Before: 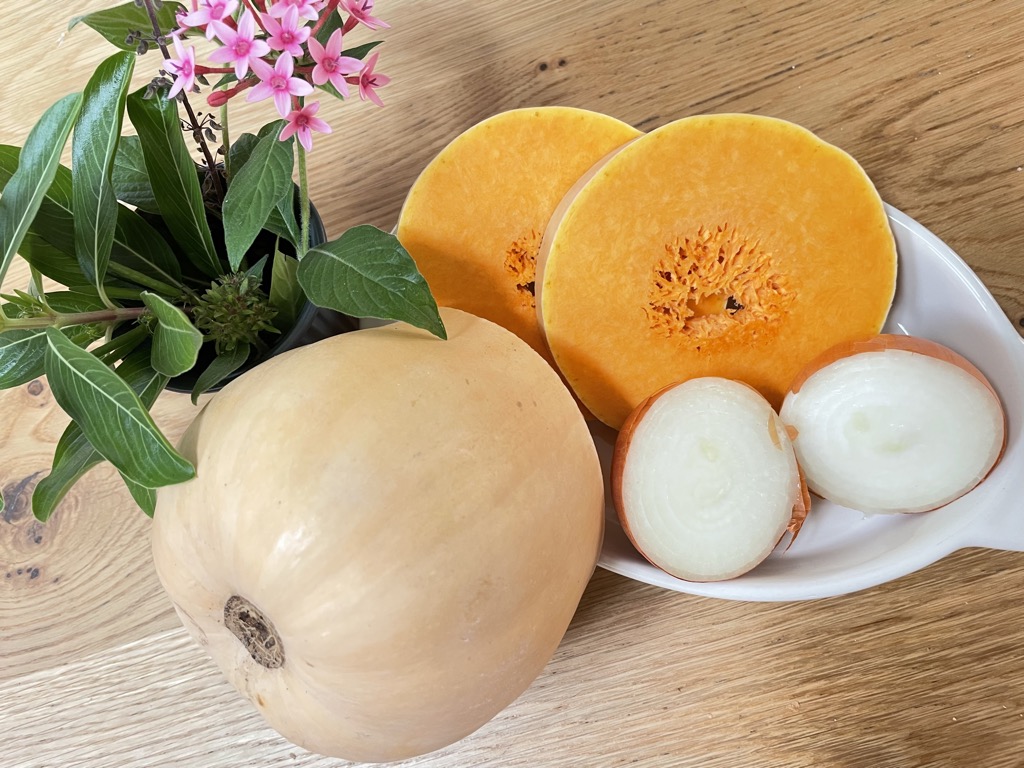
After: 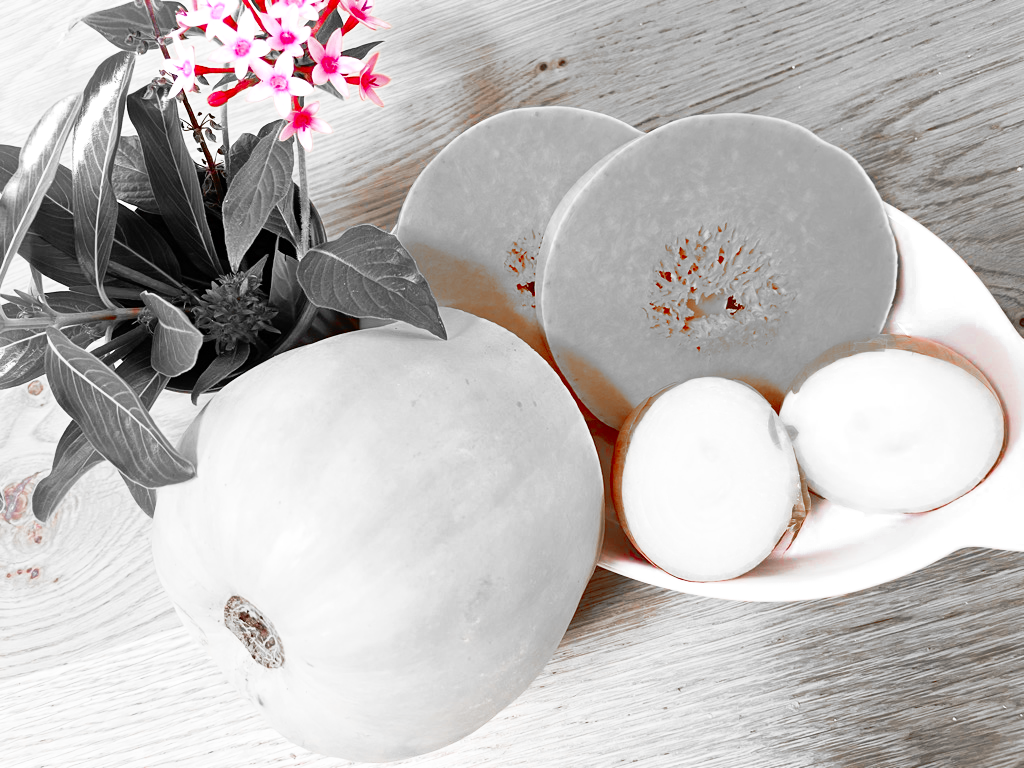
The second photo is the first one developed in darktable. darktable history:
color balance rgb: perceptual saturation grading › global saturation 20%, perceptual saturation grading › highlights -25%, perceptual saturation grading › shadows 25%
base curve: curves: ch0 [(0, 0) (0.012, 0.01) (0.073, 0.168) (0.31, 0.711) (0.645, 0.957) (1, 1)], preserve colors none
color zones: curves: ch0 [(0, 0.352) (0.143, 0.407) (0.286, 0.386) (0.429, 0.431) (0.571, 0.829) (0.714, 0.853) (0.857, 0.833) (1, 0.352)]; ch1 [(0, 0.604) (0.072, 0.726) (0.096, 0.608) (0.205, 0.007) (0.571, -0.006) (0.839, -0.013) (0.857, -0.012) (1, 0.604)]
